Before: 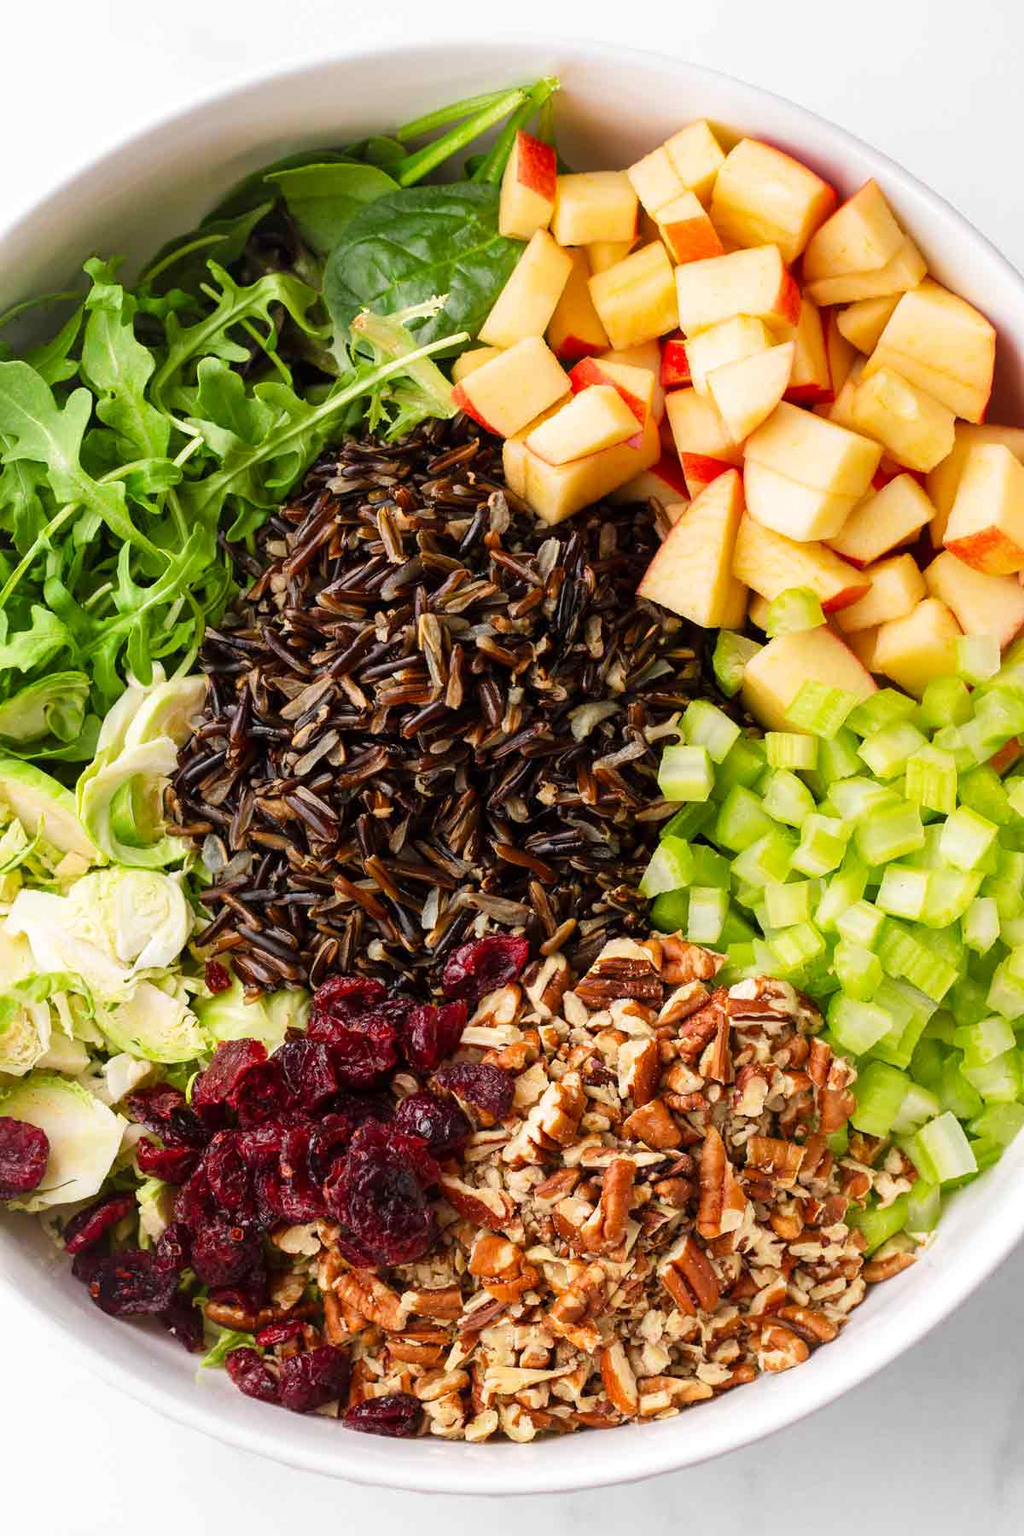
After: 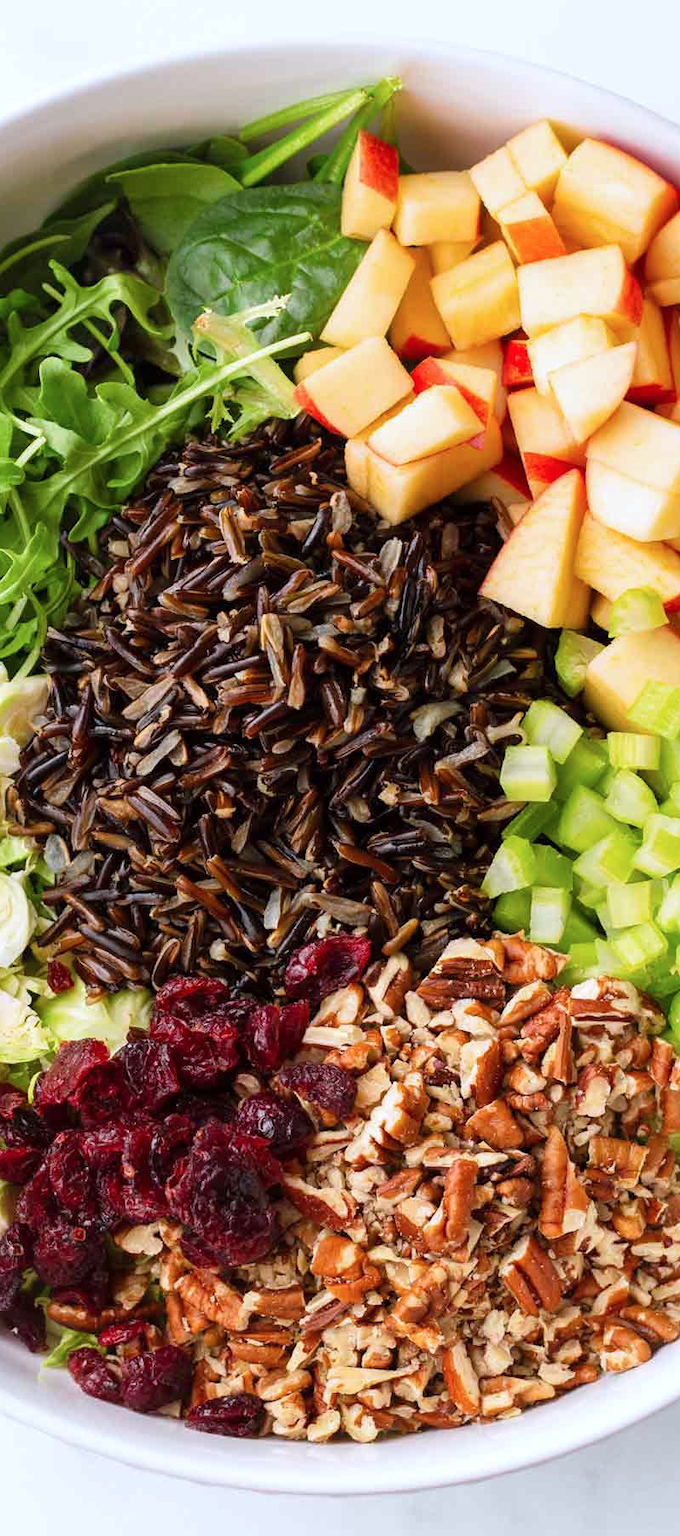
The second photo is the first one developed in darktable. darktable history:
crop and rotate: left 15.487%, right 18.034%
color correction: highlights a* -0.794, highlights b* -8.84
